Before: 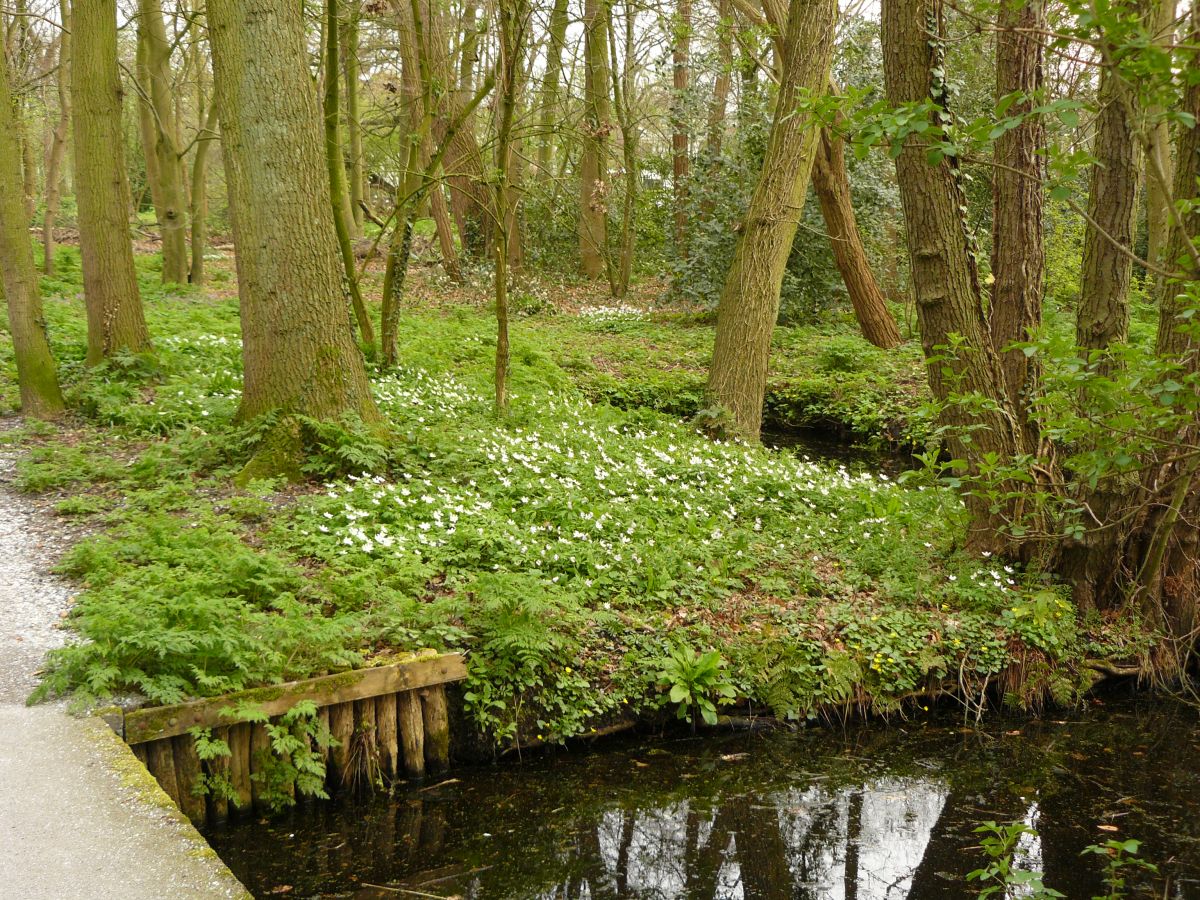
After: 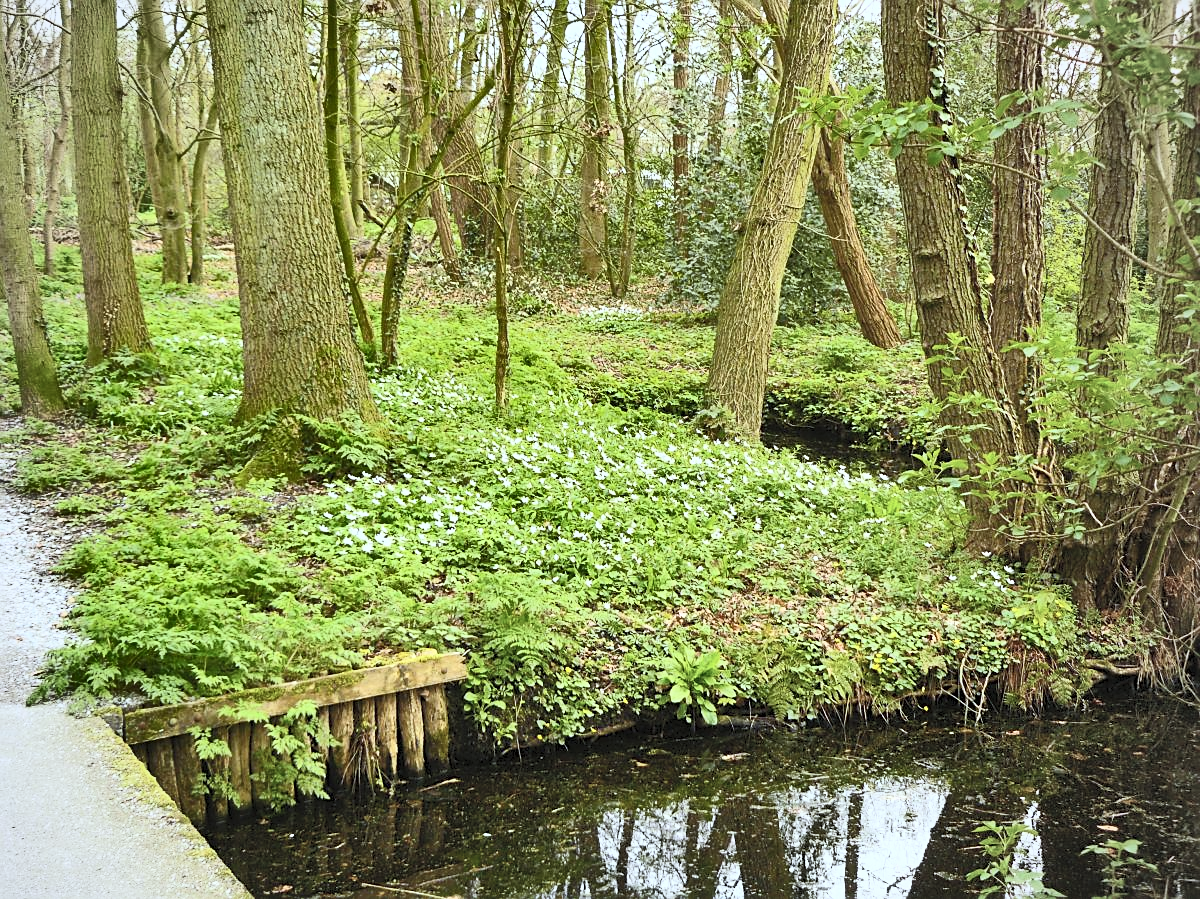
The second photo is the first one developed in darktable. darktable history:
shadows and highlights: radius 100.41, shadows 50.55, highlights -64.36, highlights color adjustment 49.82%, soften with gaussian
crop: bottom 0.071%
sharpen: on, module defaults
contrast brightness saturation: contrast 0.39, brightness 0.53
vignetting: brightness -0.167
white balance: red 0.924, blue 1.095
